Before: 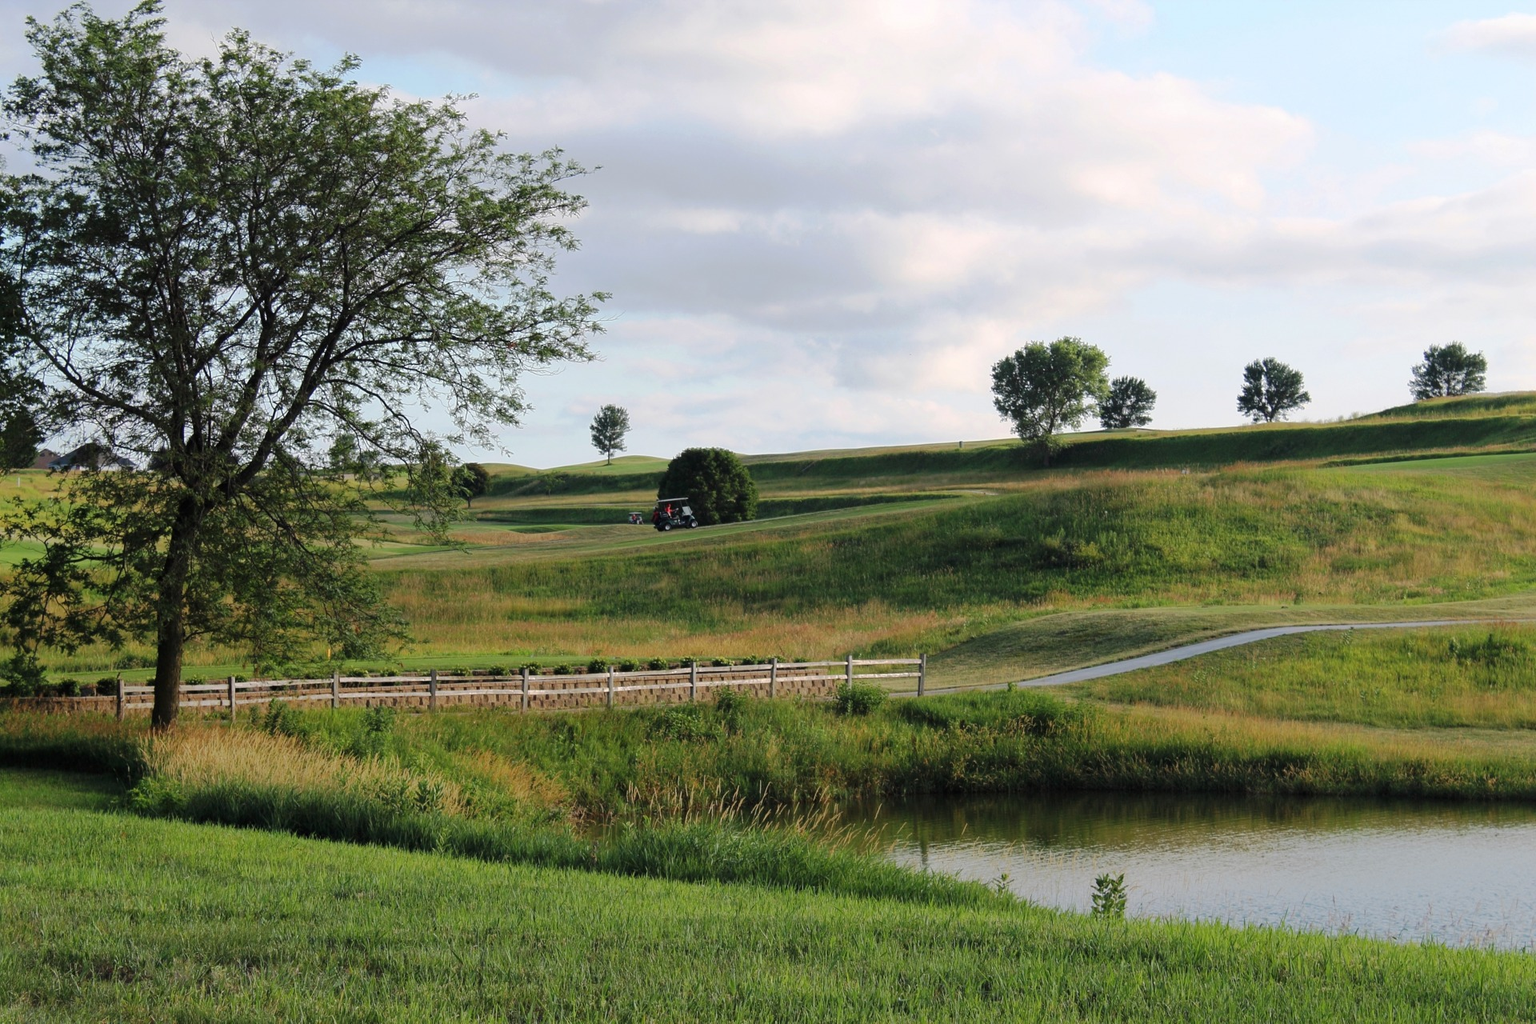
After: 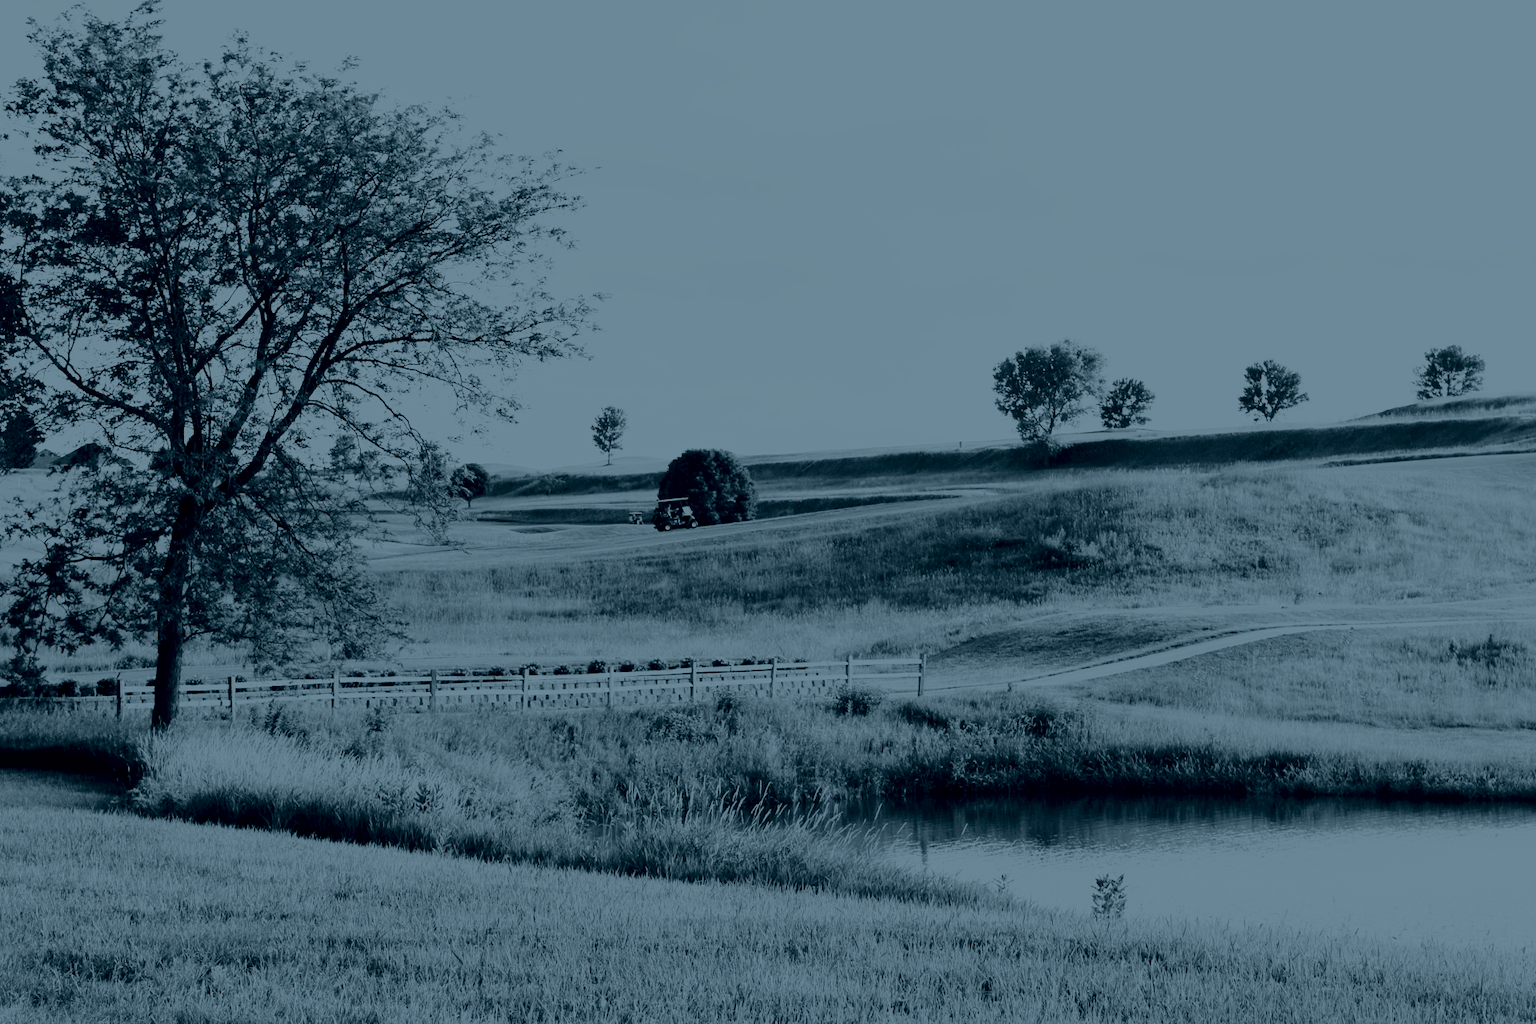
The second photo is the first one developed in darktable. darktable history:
base curve: curves: ch0 [(0, 0) (0.007, 0.004) (0.027, 0.03) (0.046, 0.07) (0.207, 0.54) (0.442, 0.872) (0.673, 0.972) (1, 1)], preserve colors none
exposure: exposure 0.7 EV, compensate highlight preservation false
colorize: hue 194.4°, saturation 29%, source mix 61.75%, lightness 3.98%, version 1
